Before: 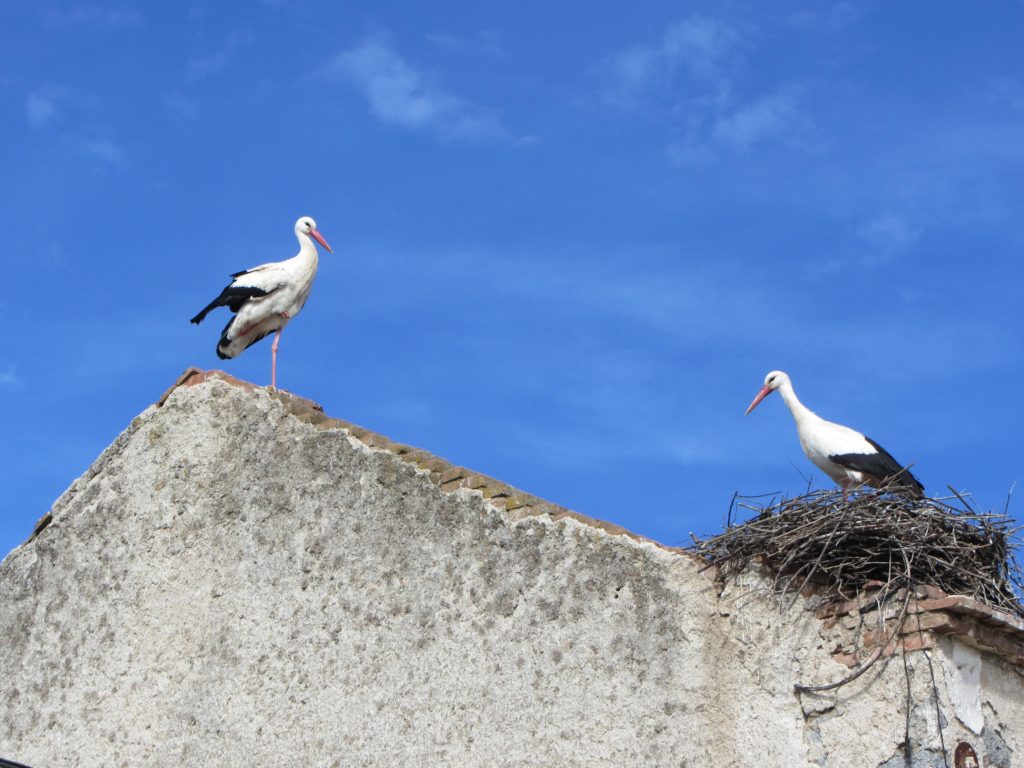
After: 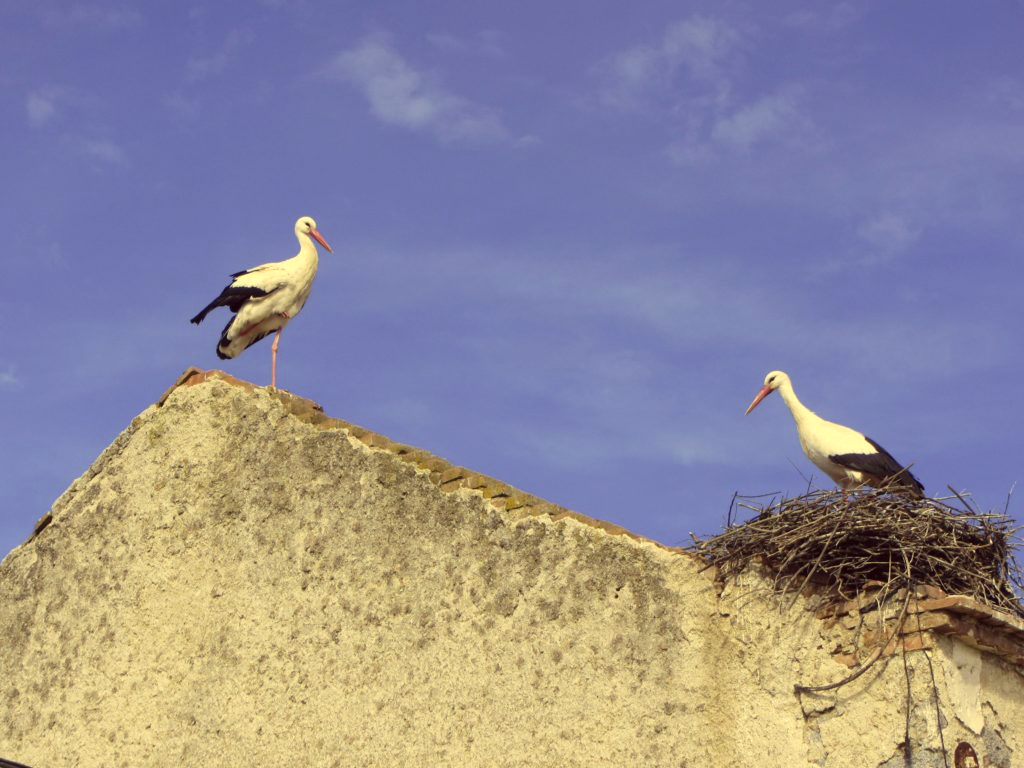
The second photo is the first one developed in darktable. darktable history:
color correction: highlights a* -0.361, highlights b* 39.8, shadows a* 9.34, shadows b* -0.46
